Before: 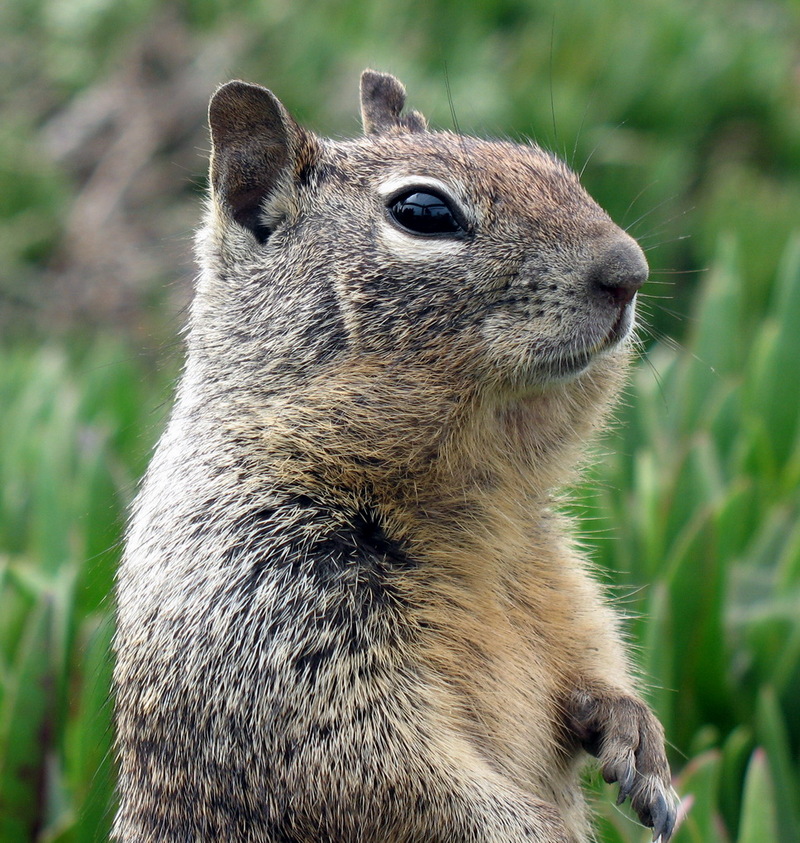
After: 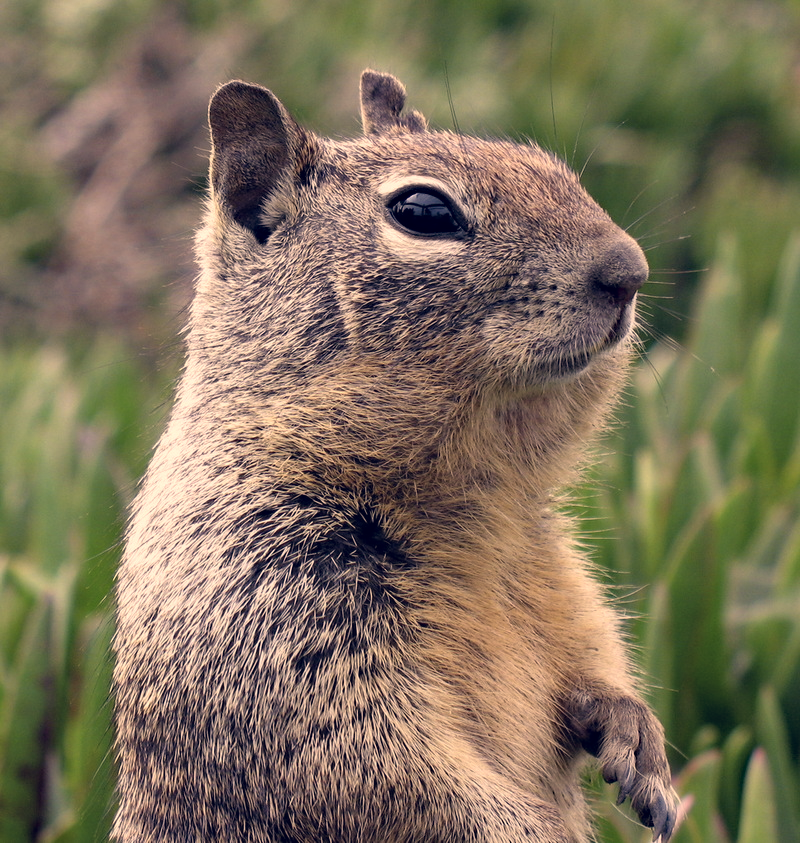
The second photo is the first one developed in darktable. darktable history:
haze removal: compatibility mode true, adaptive false
shadows and highlights: soften with gaussian
color correction: highlights a* 19.8, highlights b* 28.27, shadows a* 3.44, shadows b* -17.79, saturation 0.744
